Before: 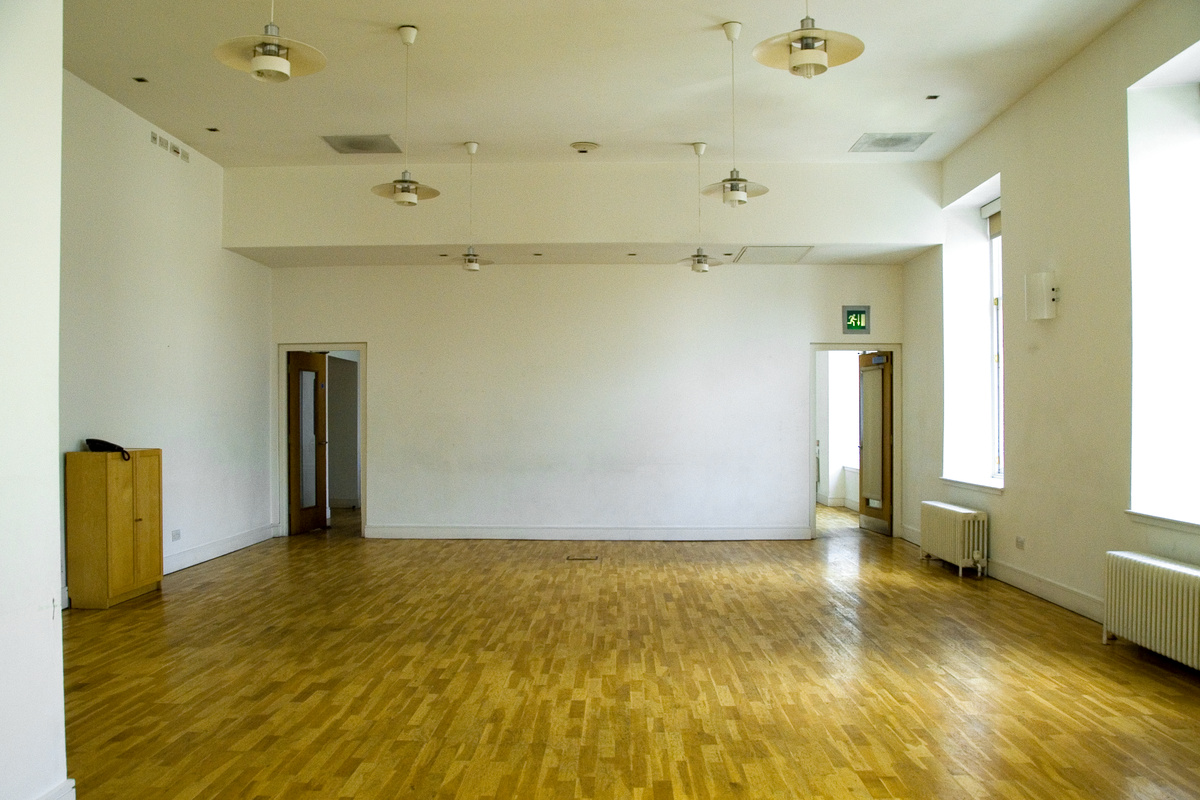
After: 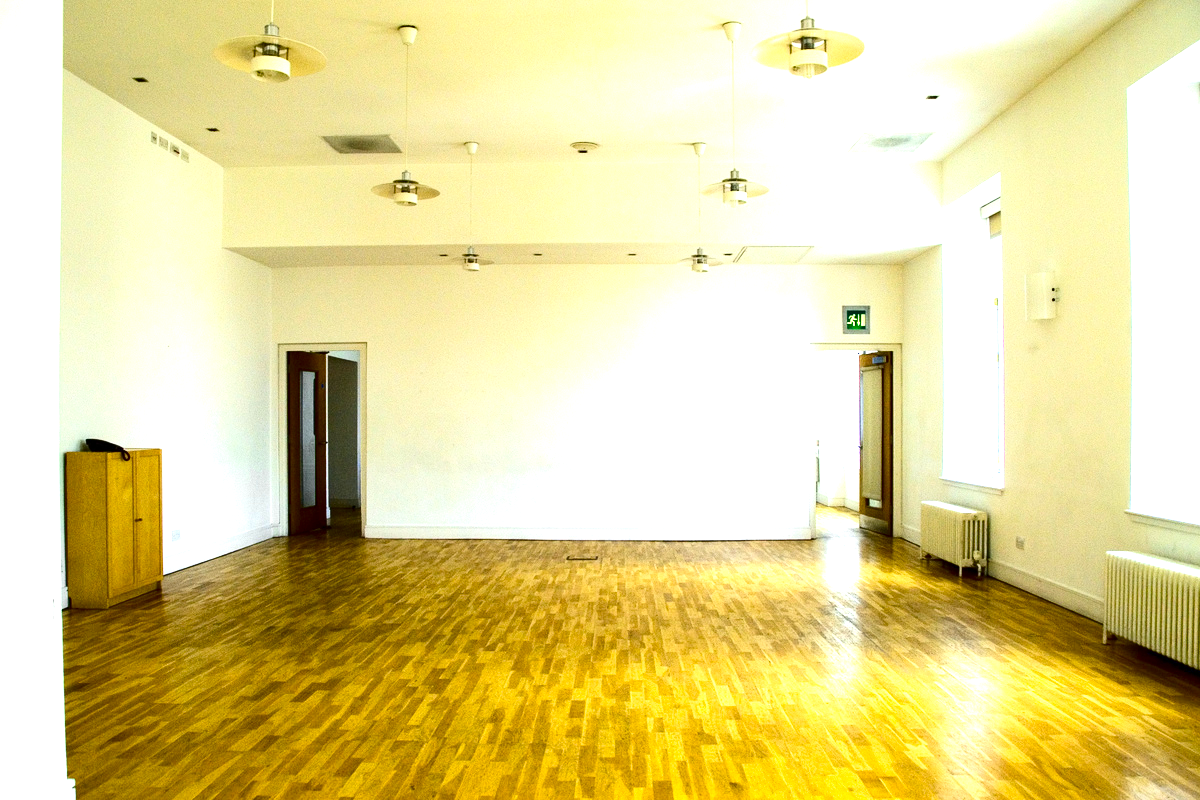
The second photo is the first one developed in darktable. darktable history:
contrast brightness saturation: contrast 0.22, brightness -0.18, saturation 0.233
exposure: black level correction 0, exposure 1.199 EV, compensate highlight preservation false
